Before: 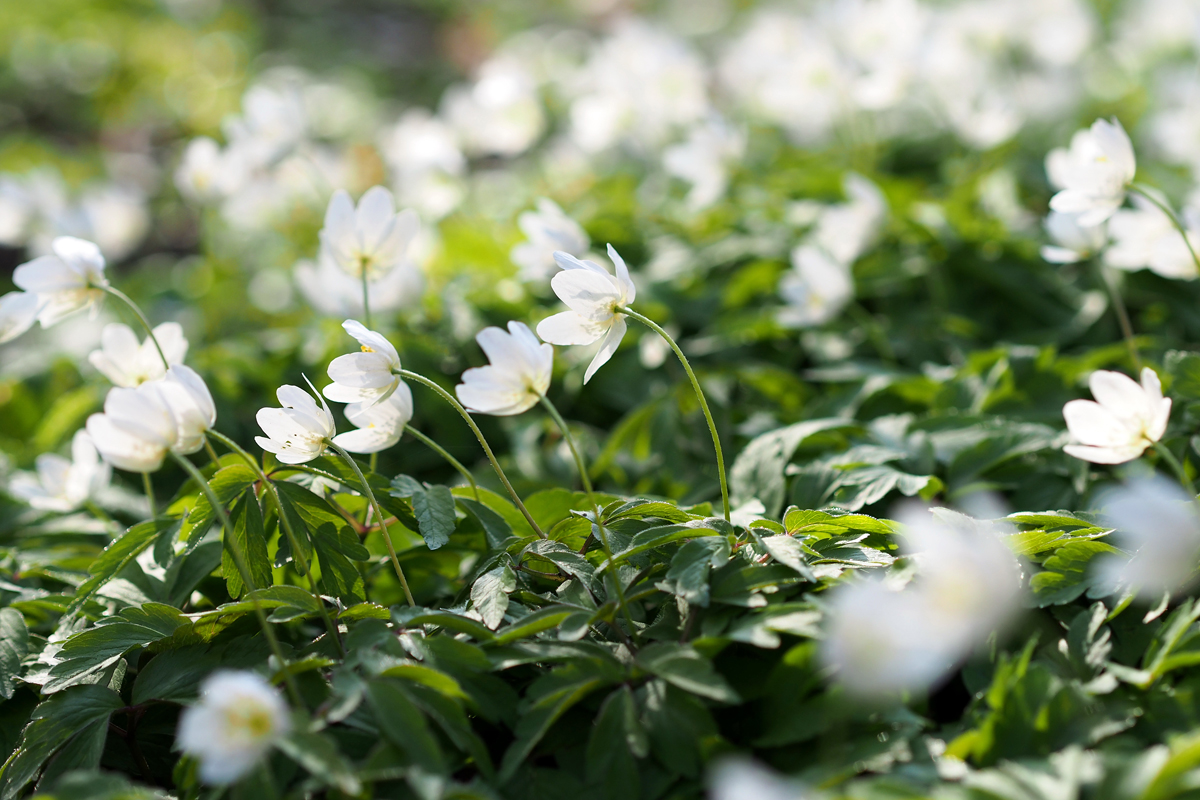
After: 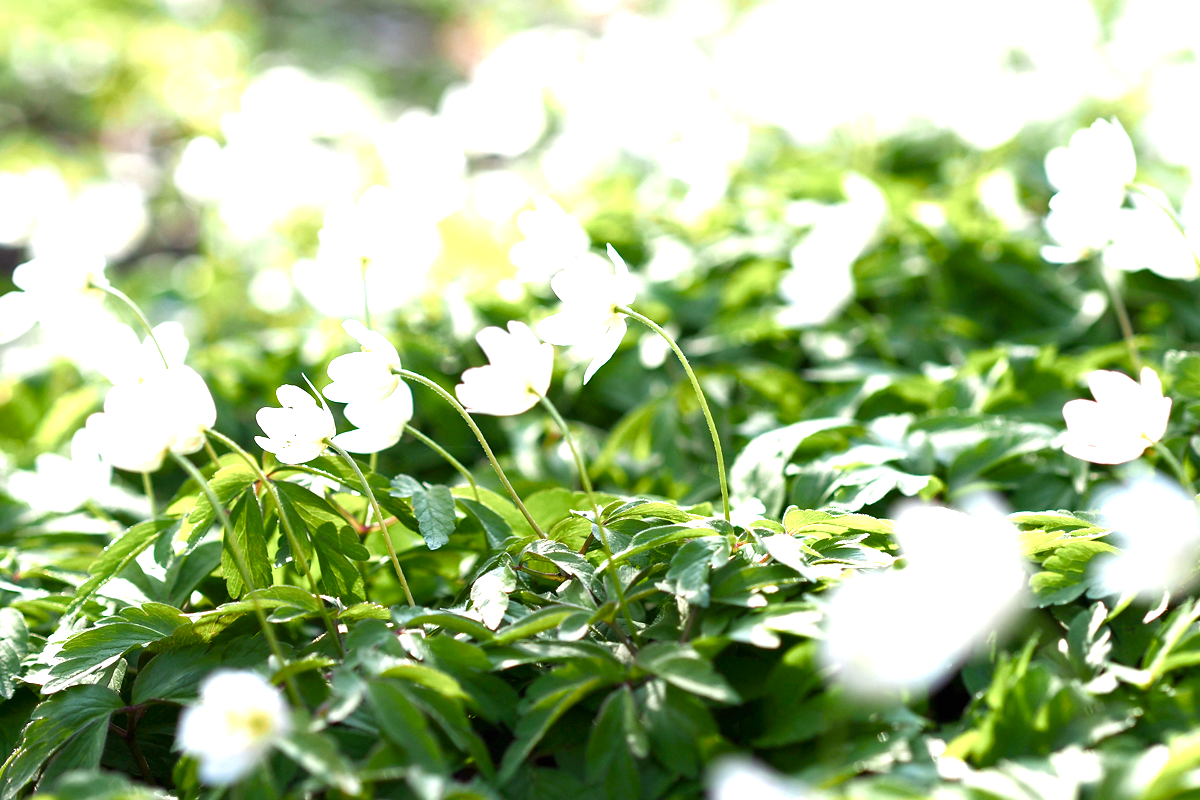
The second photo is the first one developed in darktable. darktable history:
color balance rgb: perceptual saturation grading › global saturation 20%, perceptual saturation grading › highlights -50%, perceptual saturation grading › shadows 30%, perceptual brilliance grading › global brilliance 10%, perceptual brilliance grading › shadows 15%
exposure: black level correction 0, exposure 1.388 EV, compensate exposure bias true, compensate highlight preservation false
